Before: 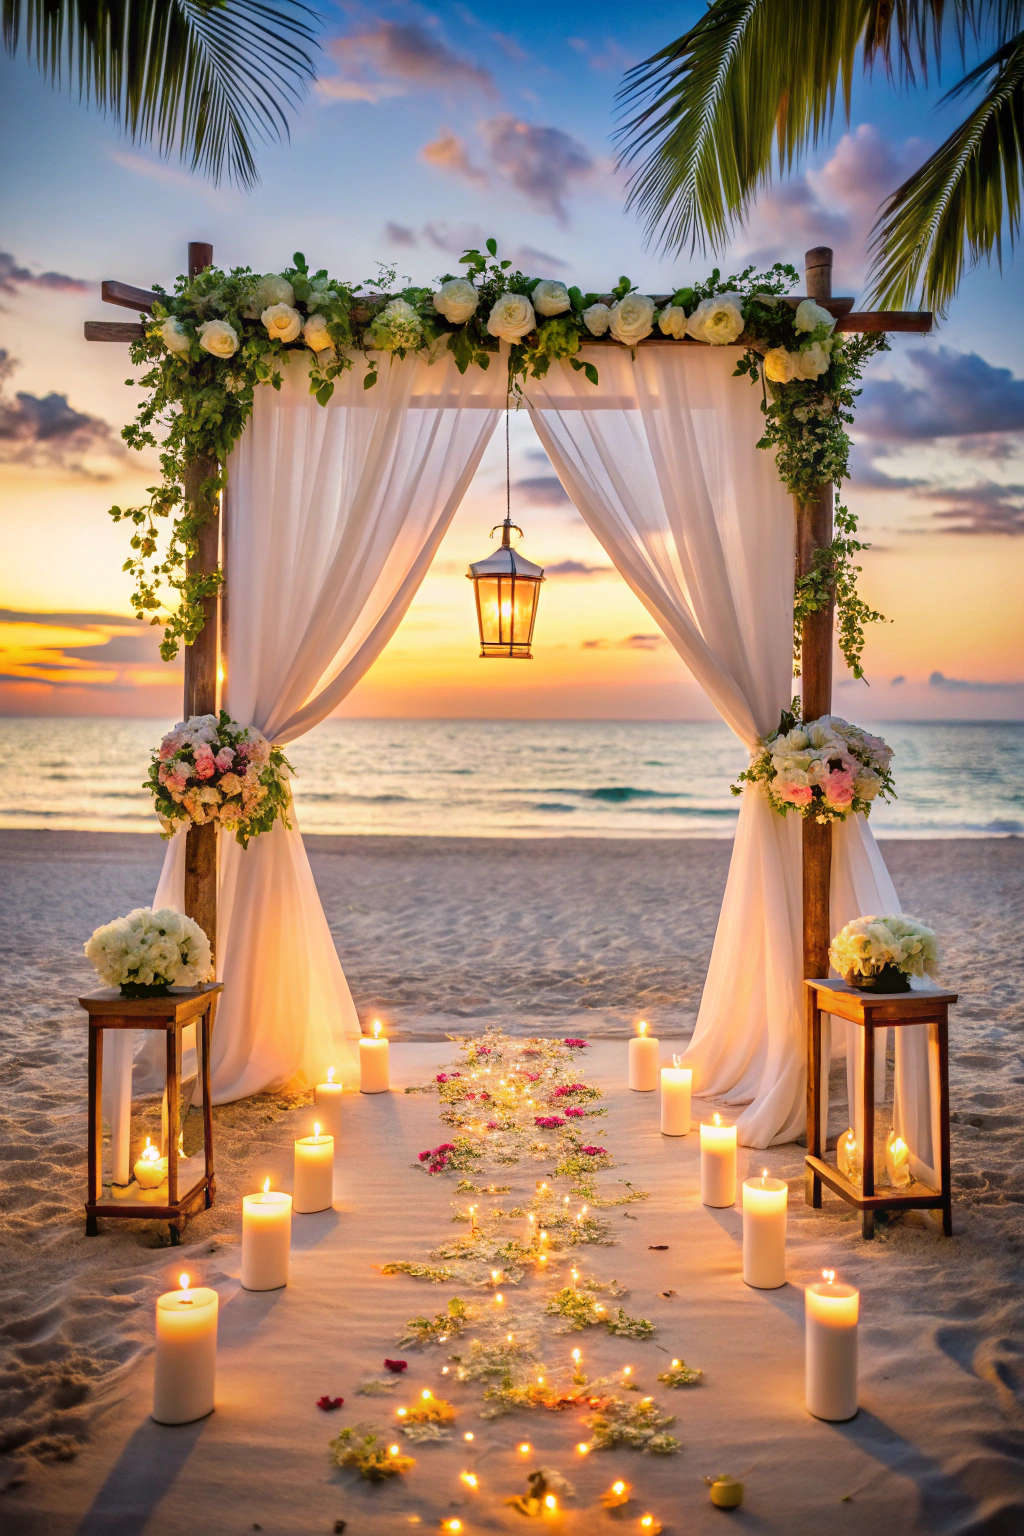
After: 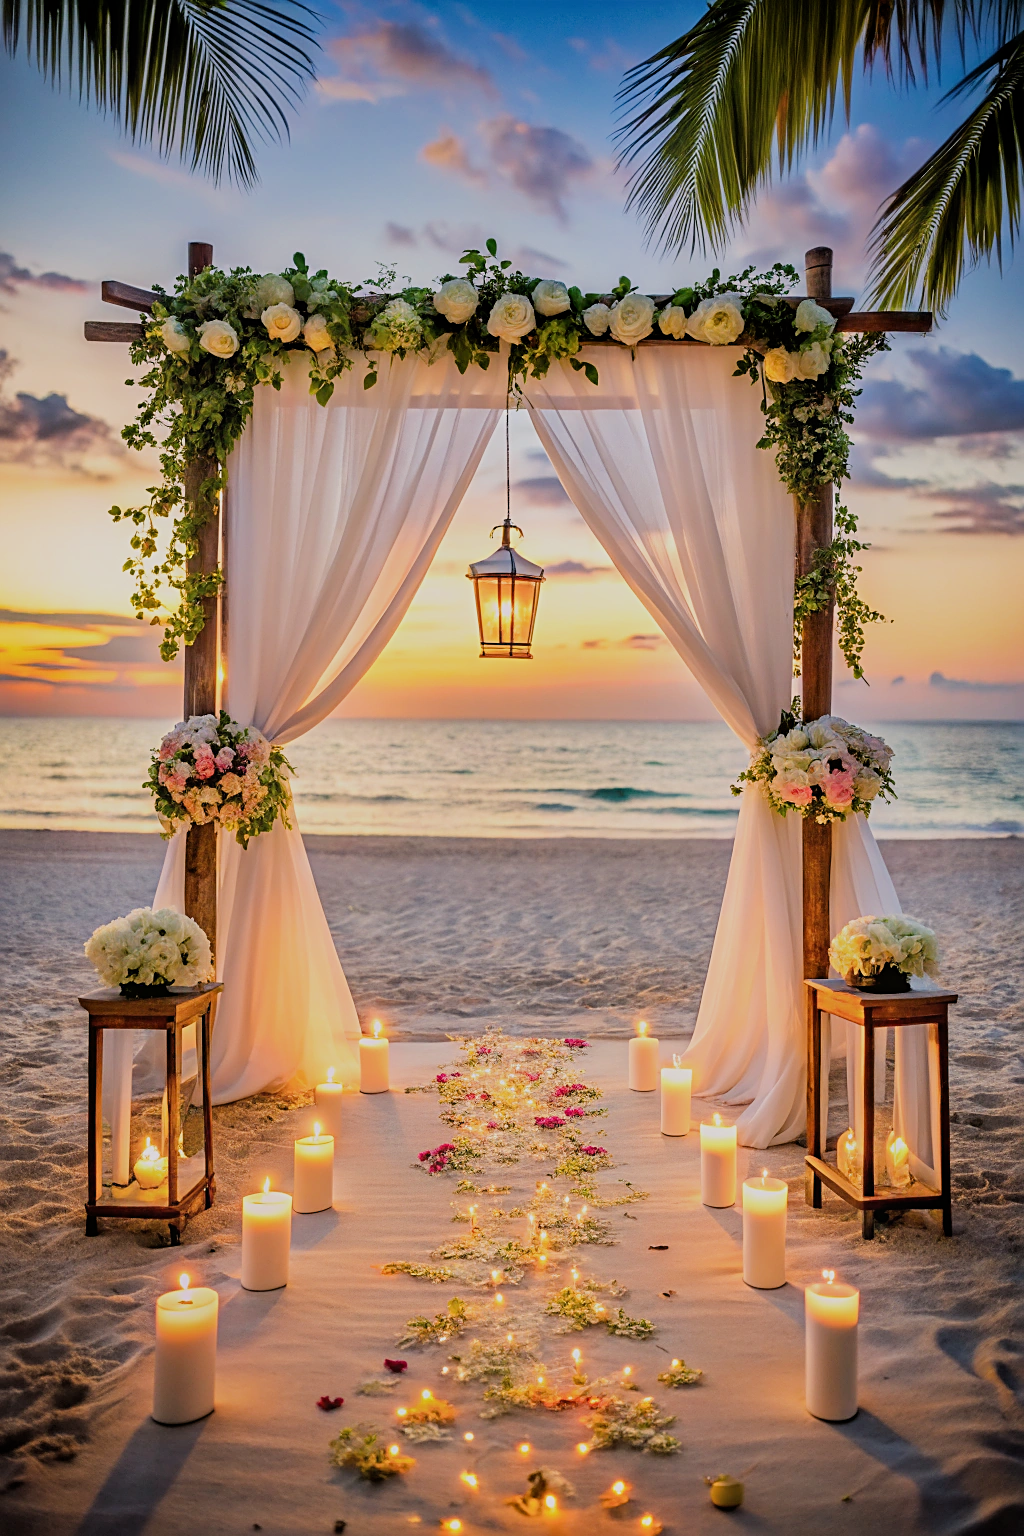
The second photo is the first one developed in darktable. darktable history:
filmic rgb: hardness 4.17
sharpen: on, module defaults
